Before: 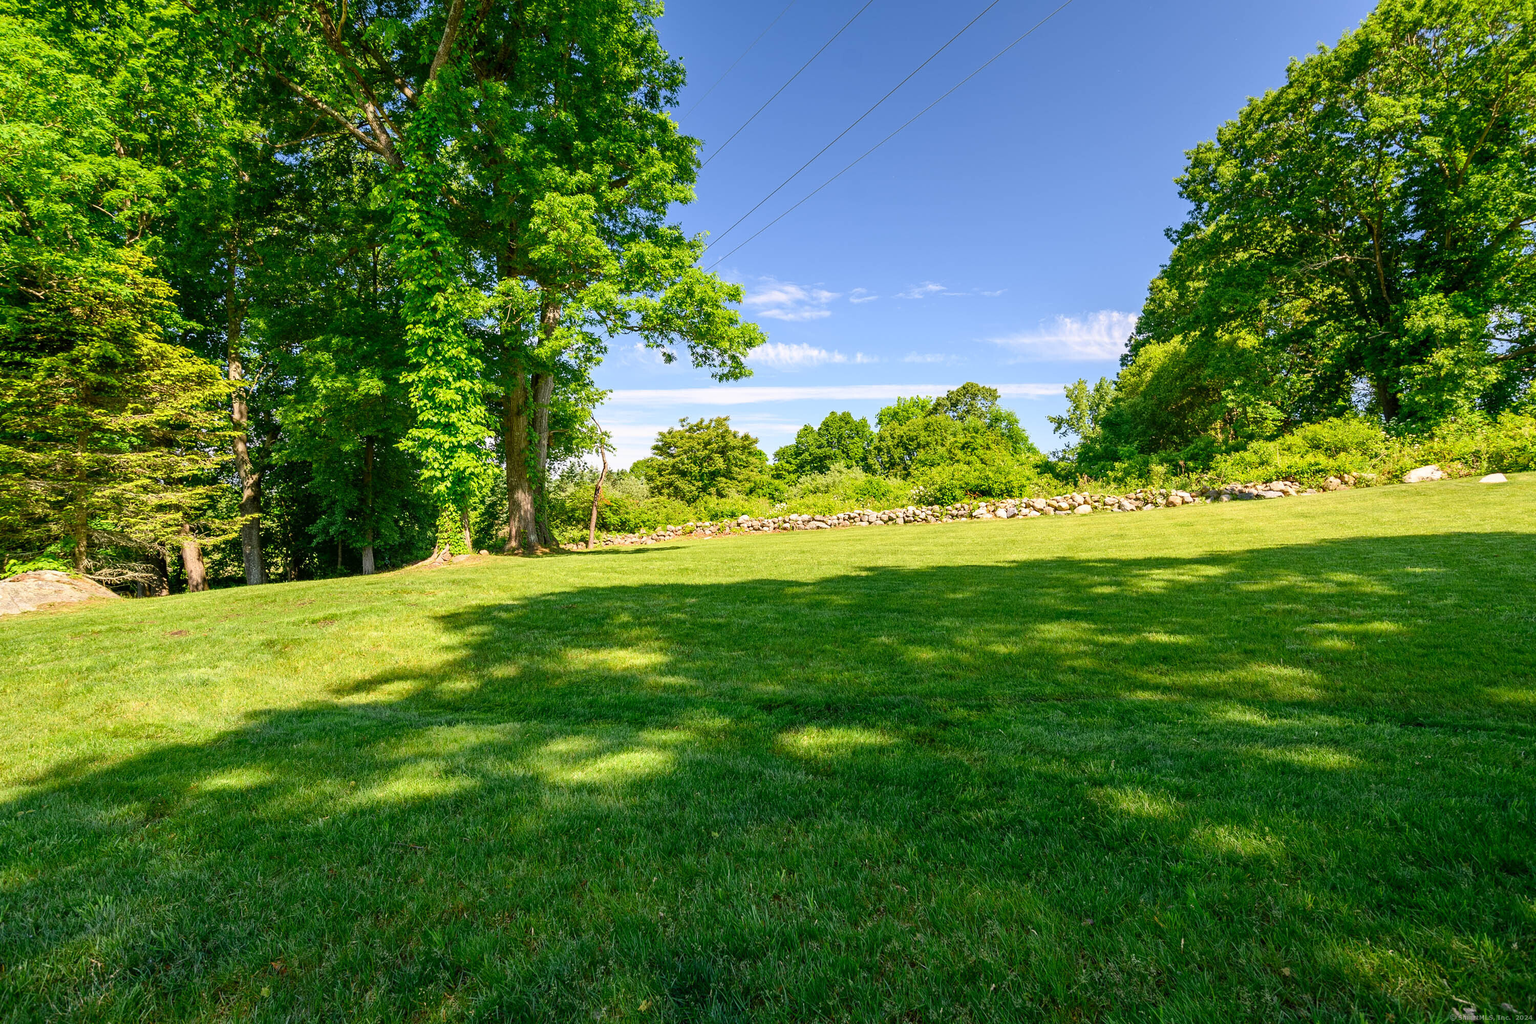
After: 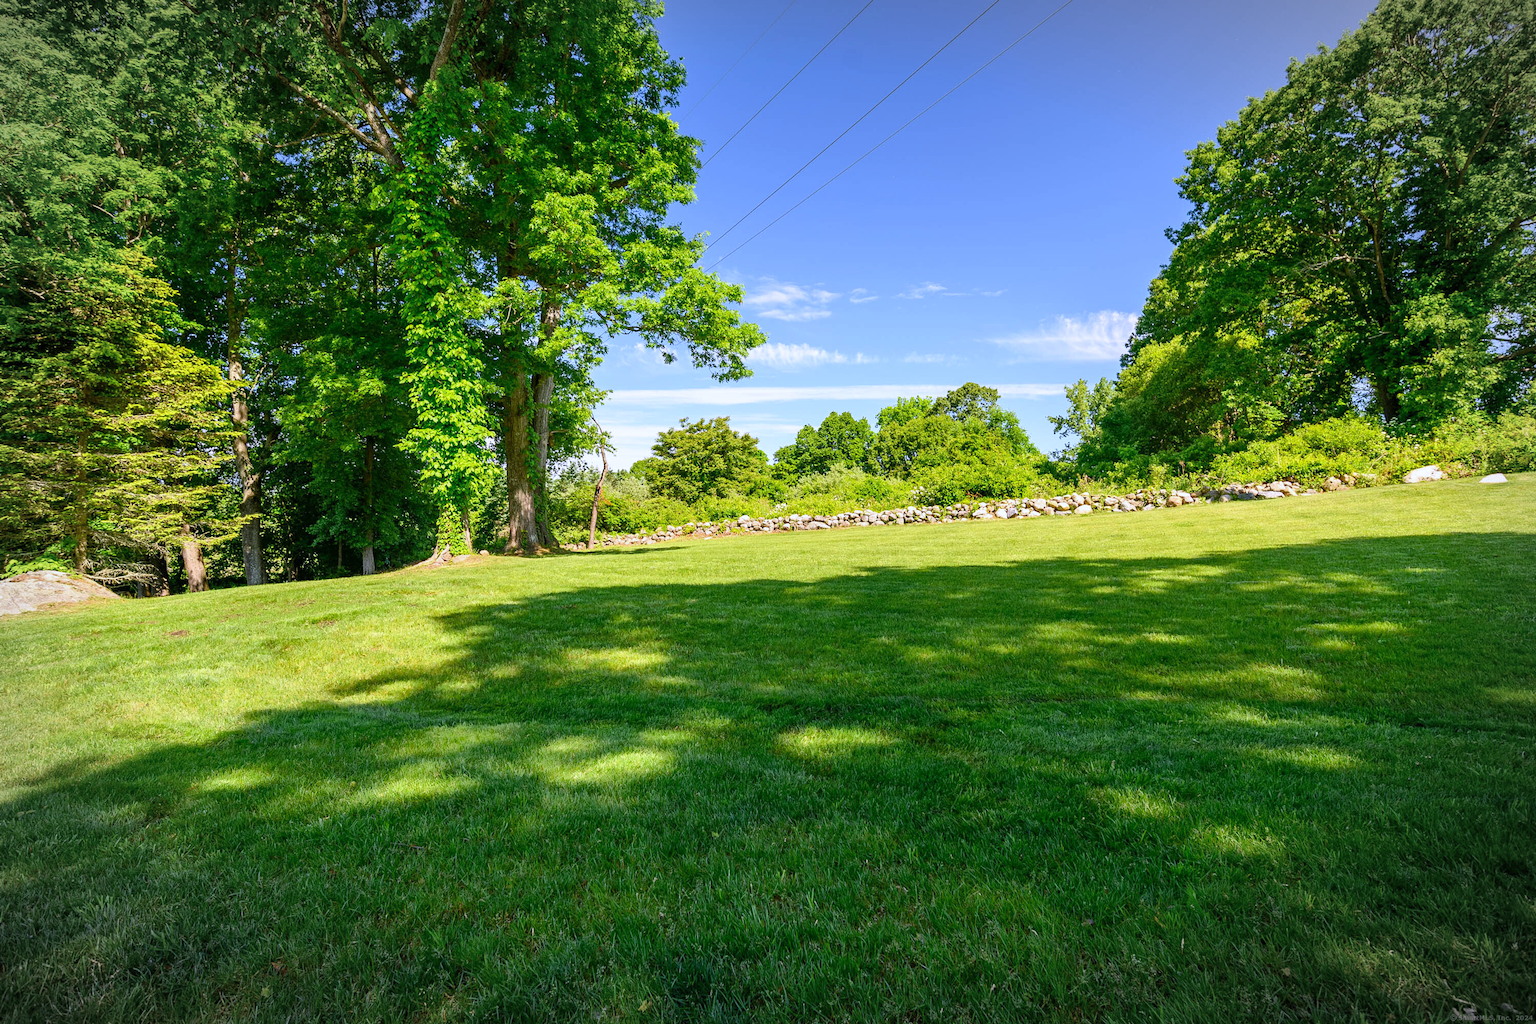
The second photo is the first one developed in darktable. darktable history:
white balance: red 0.967, blue 1.119, emerald 0.756
vignetting: fall-off start 87%, automatic ratio true
